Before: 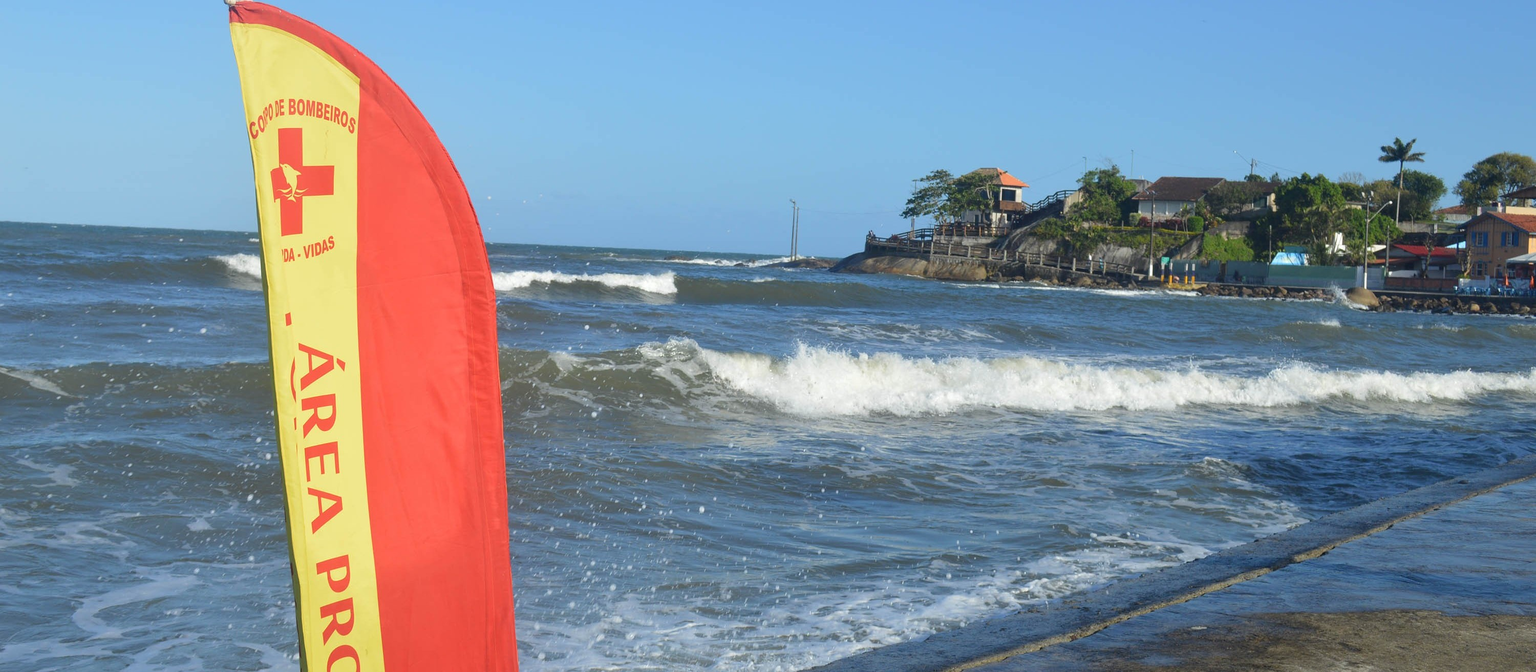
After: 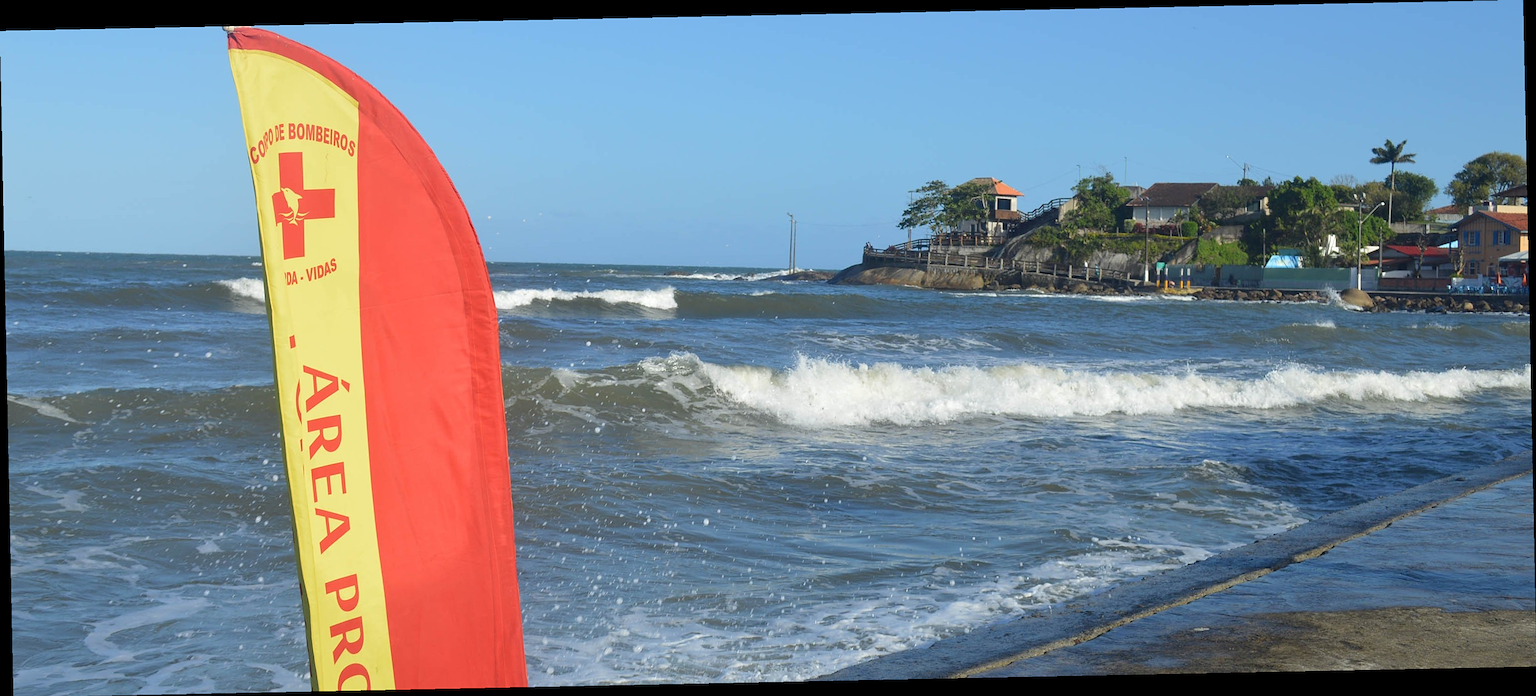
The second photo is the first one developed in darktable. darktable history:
sharpen: amount 0.2
rotate and perspective: rotation -1.17°, automatic cropping off
